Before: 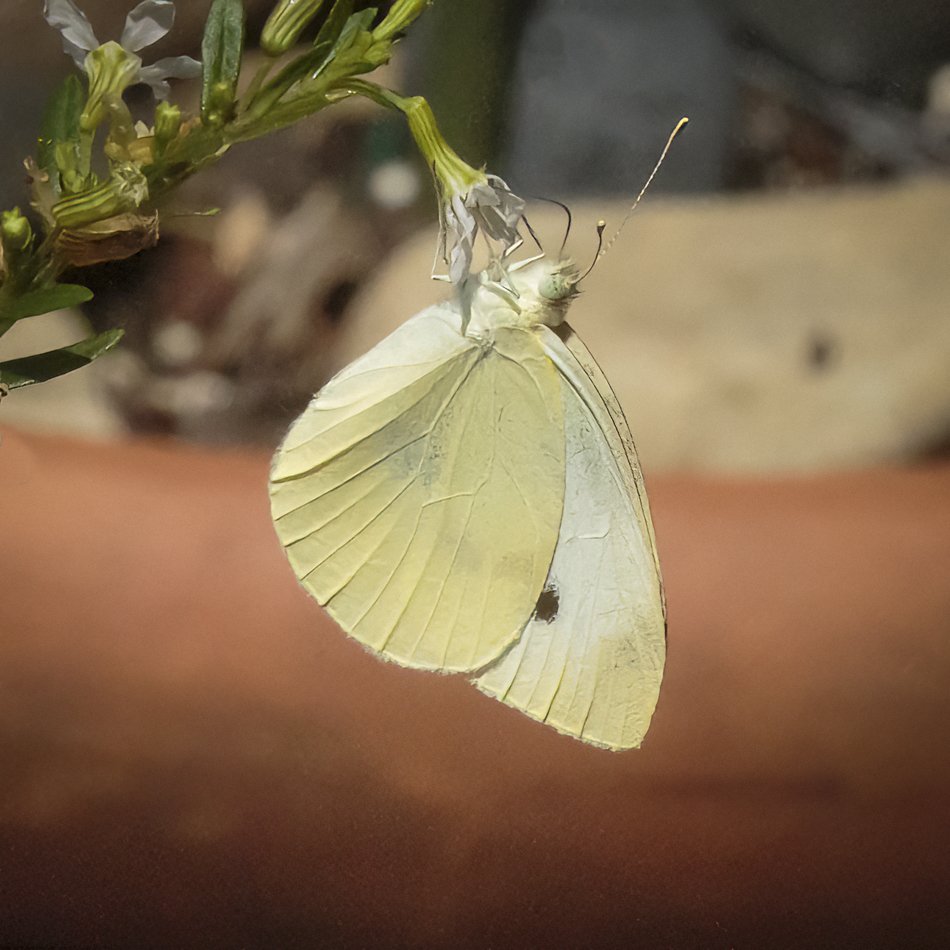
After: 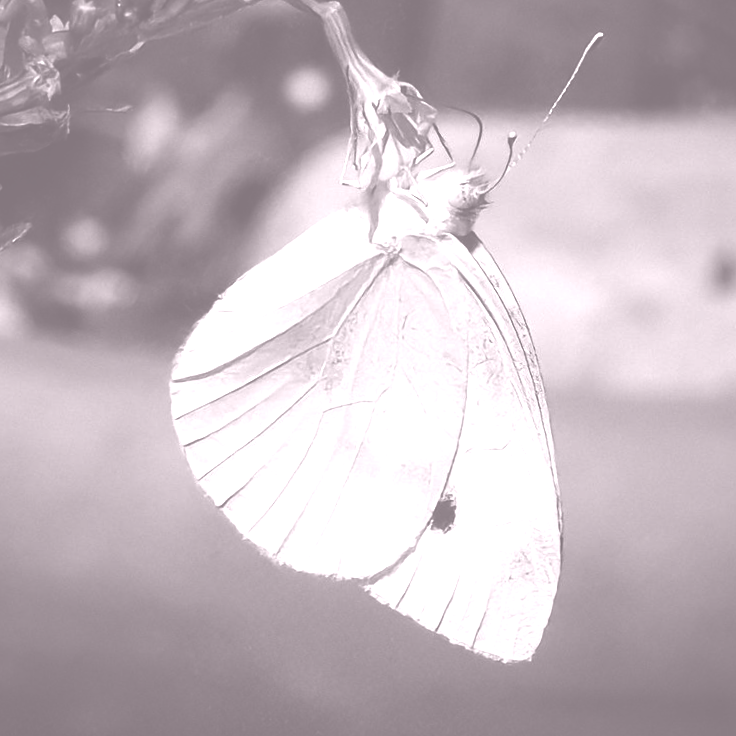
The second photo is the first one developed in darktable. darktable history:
colorize: hue 25.2°, saturation 83%, source mix 82%, lightness 79%, version 1
rotate and perspective: rotation 2.17°, automatic cropping off
crop and rotate: left 11.831%, top 11.346%, right 13.429%, bottom 13.899%
contrast brightness saturation: contrast 0.09, brightness -0.59, saturation 0.17
